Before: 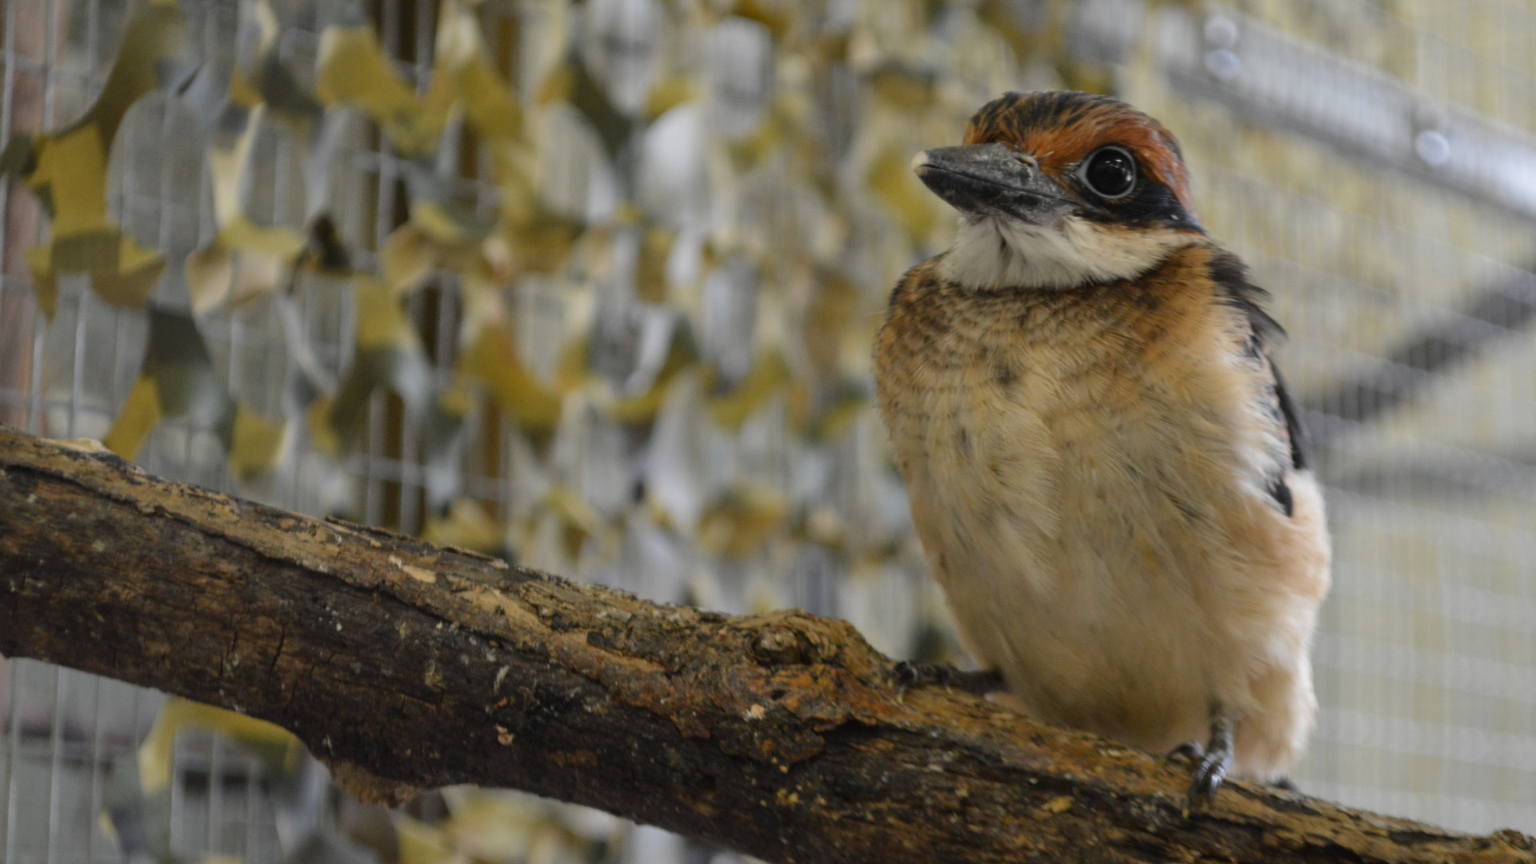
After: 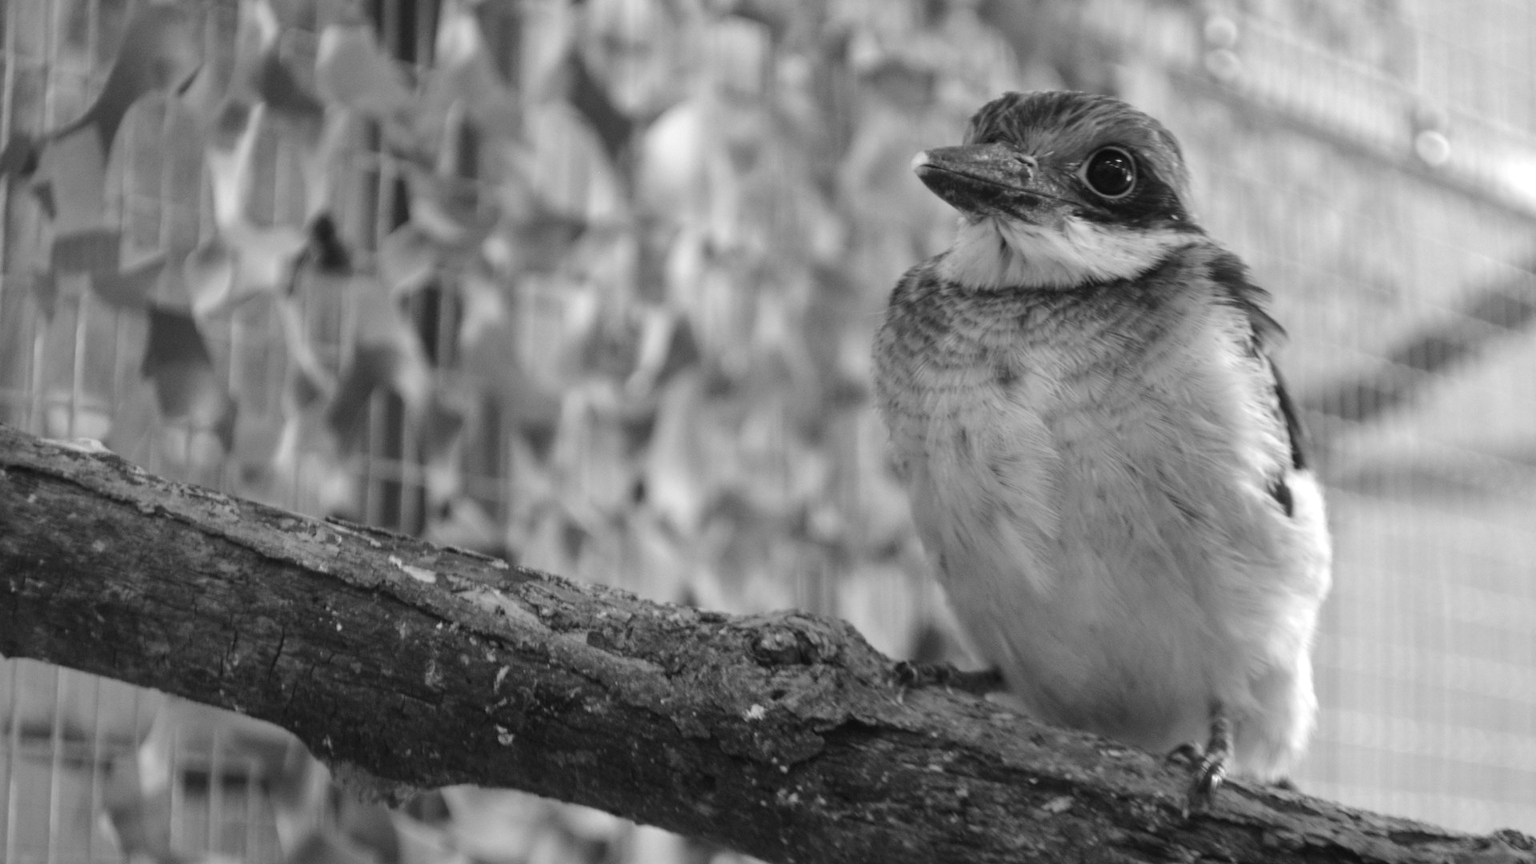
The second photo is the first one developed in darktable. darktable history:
color correction: saturation 0.3
monochrome: a 32, b 64, size 2.3
exposure: exposure 0.657 EV, compensate highlight preservation false
